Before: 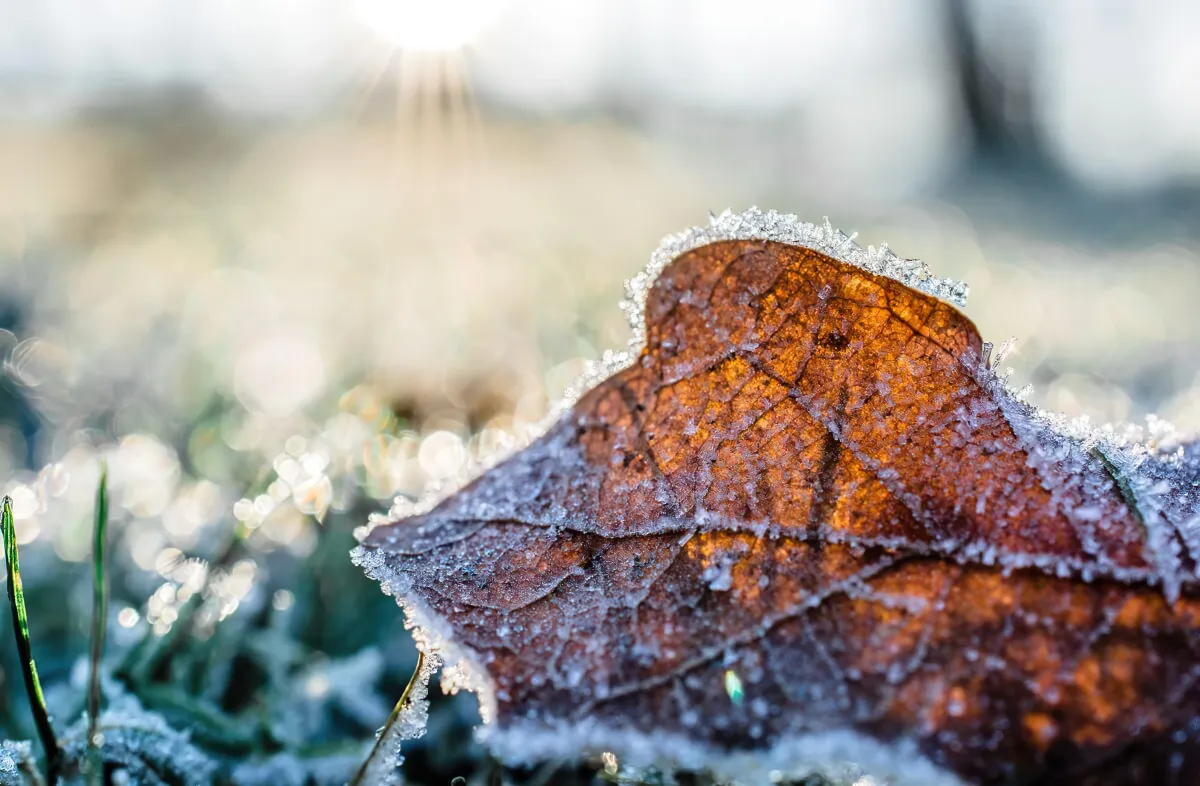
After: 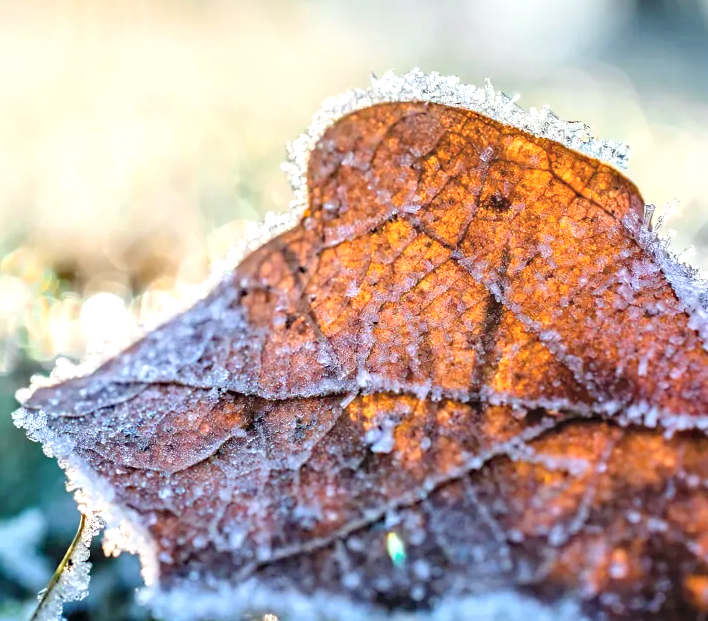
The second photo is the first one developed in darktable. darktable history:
contrast brightness saturation: brightness 0.154
crop and rotate: left 28.241%, top 17.563%, right 12.739%, bottom 3.41%
exposure: black level correction 0, exposure 0.499 EV, compensate exposure bias true, compensate highlight preservation false
haze removal: adaptive false
